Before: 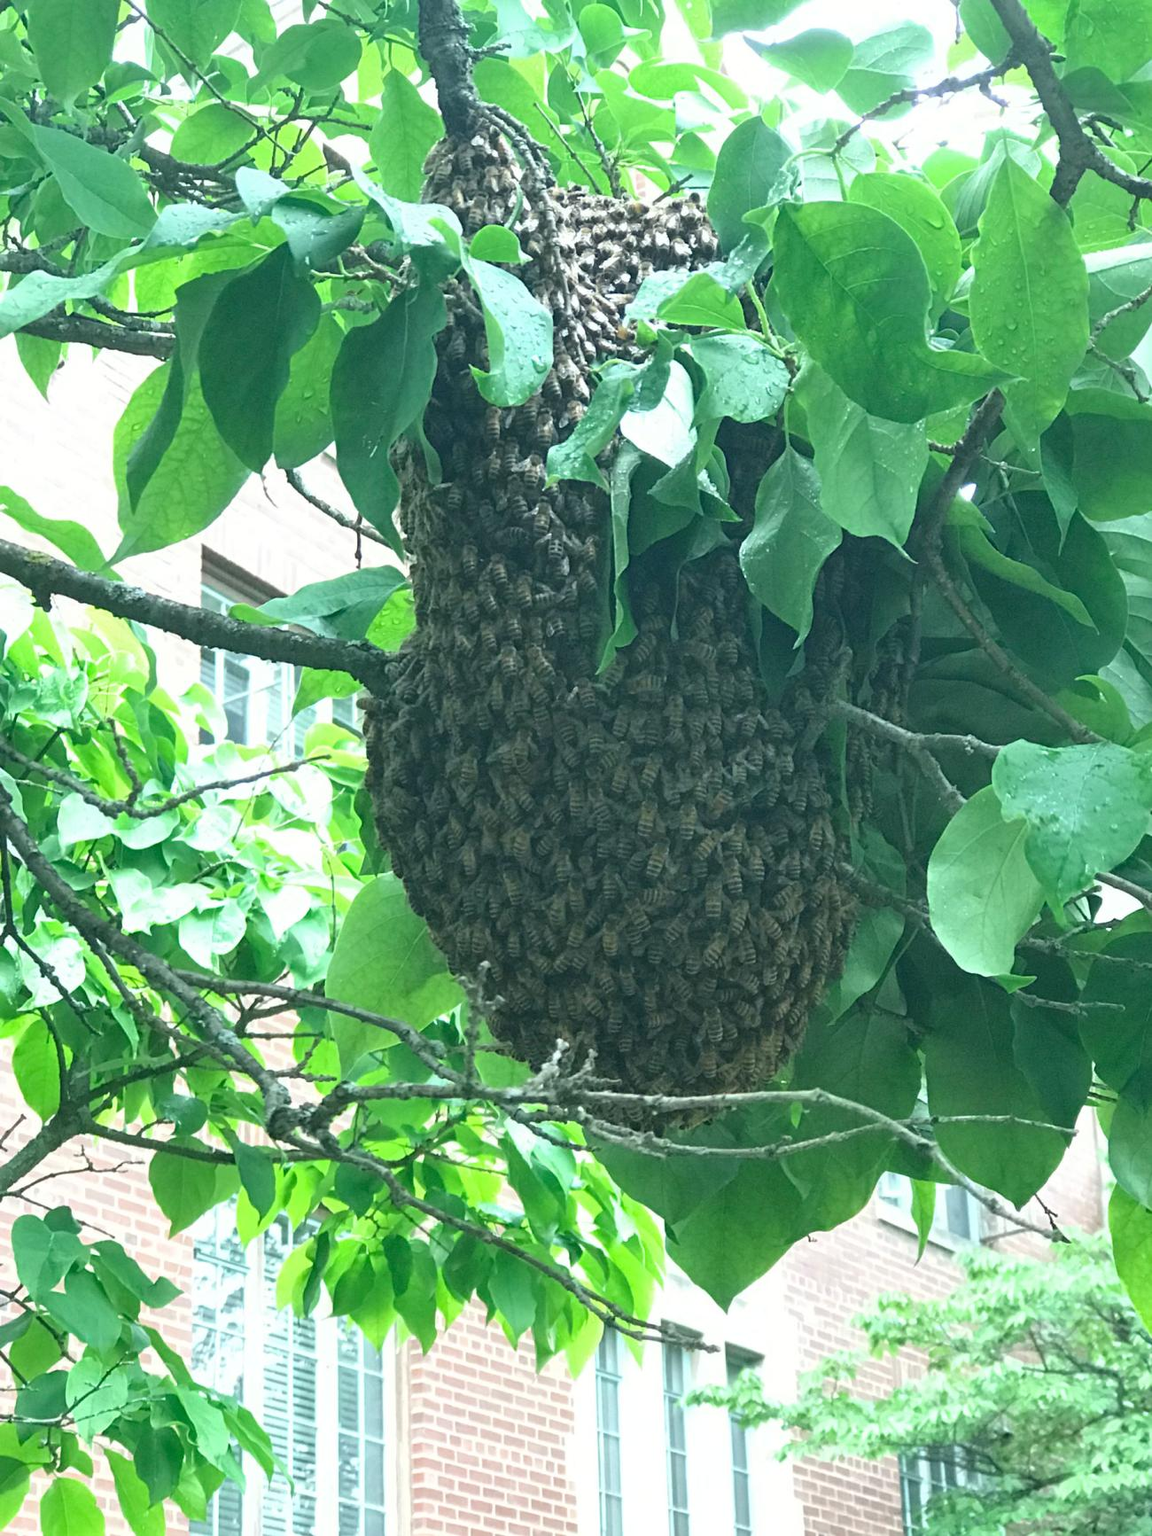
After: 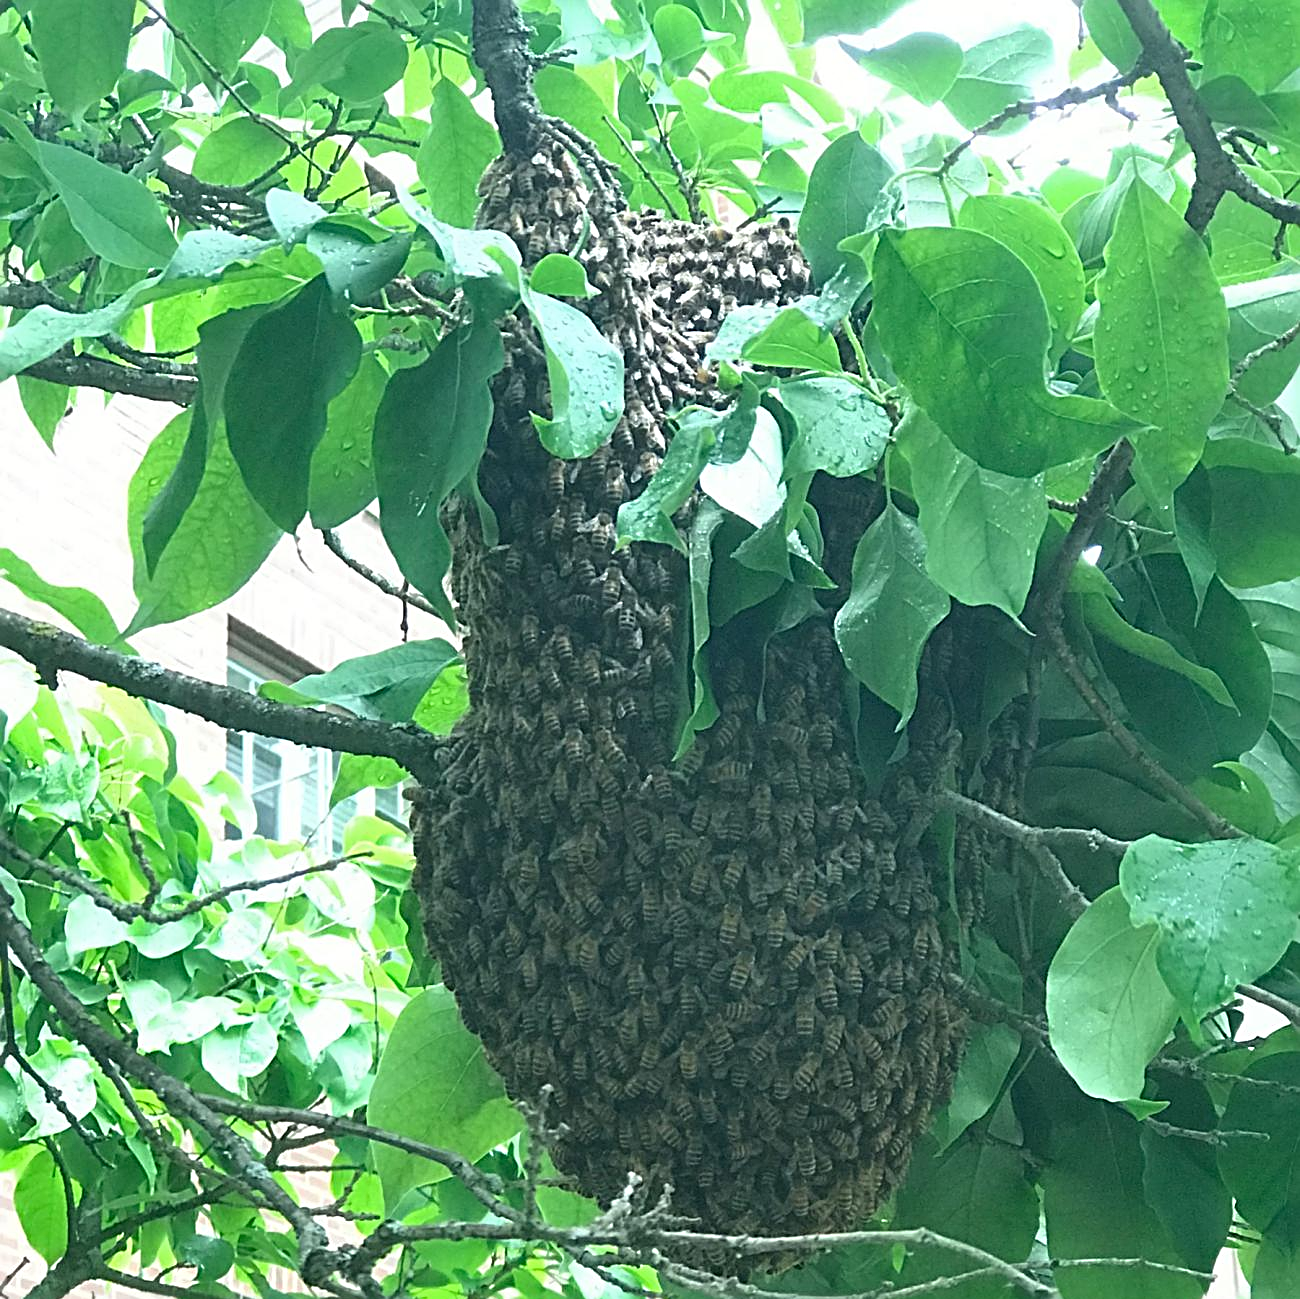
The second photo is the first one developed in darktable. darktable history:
sharpen: radius 2.531, amount 0.628
white balance: emerald 1
crop: bottom 24.988%
